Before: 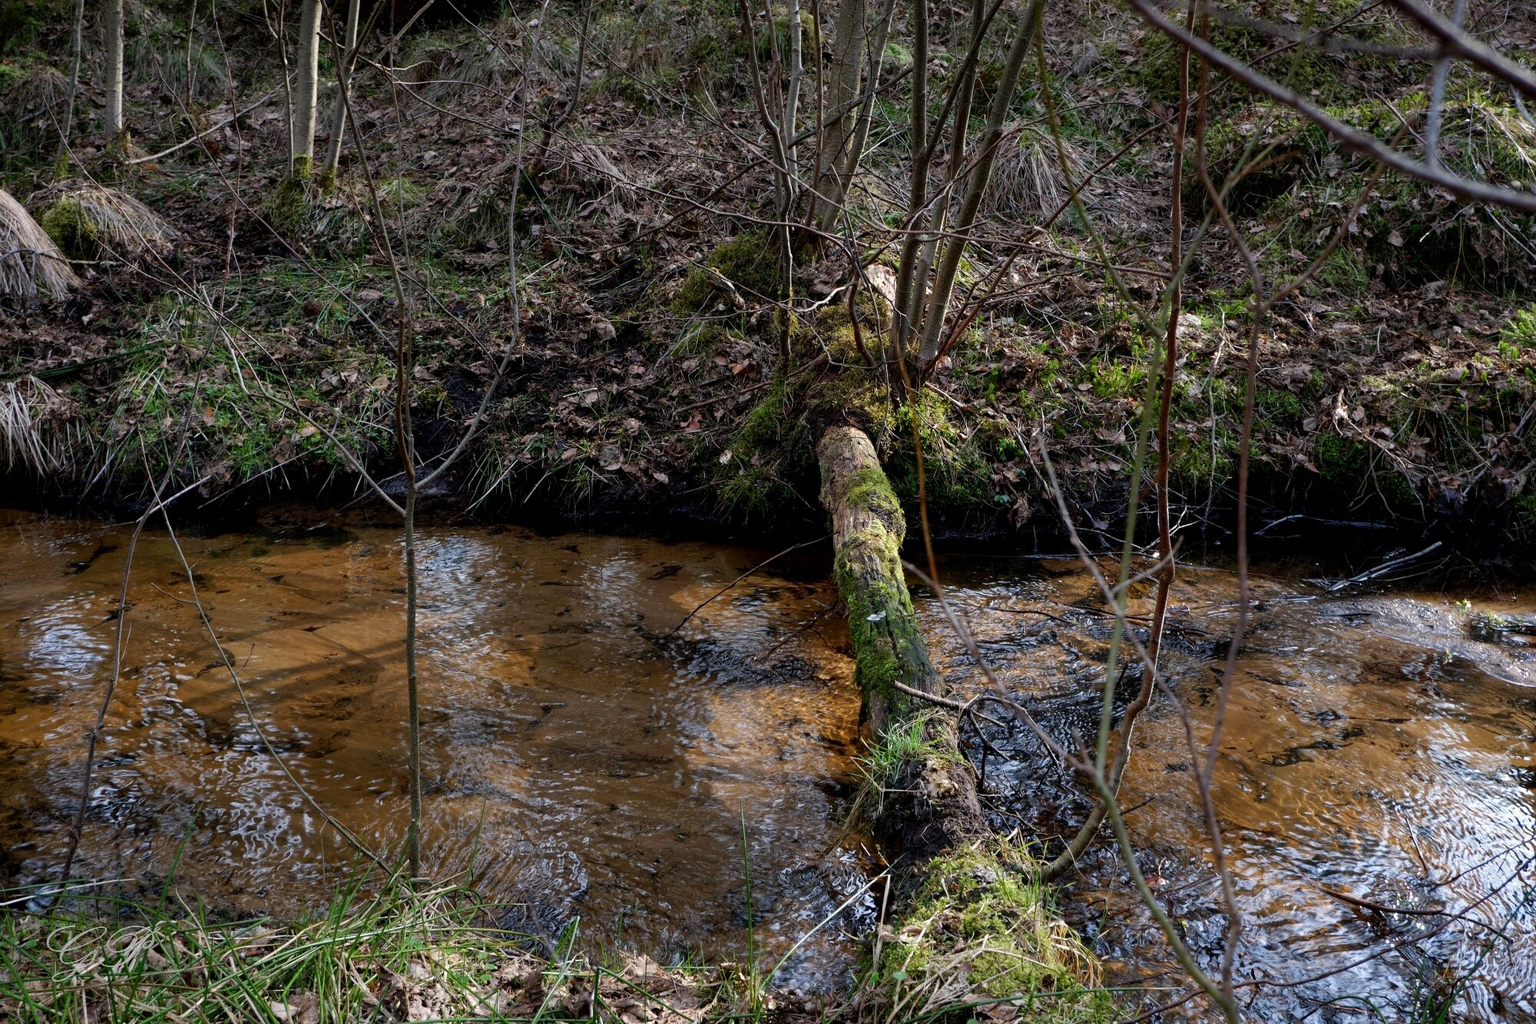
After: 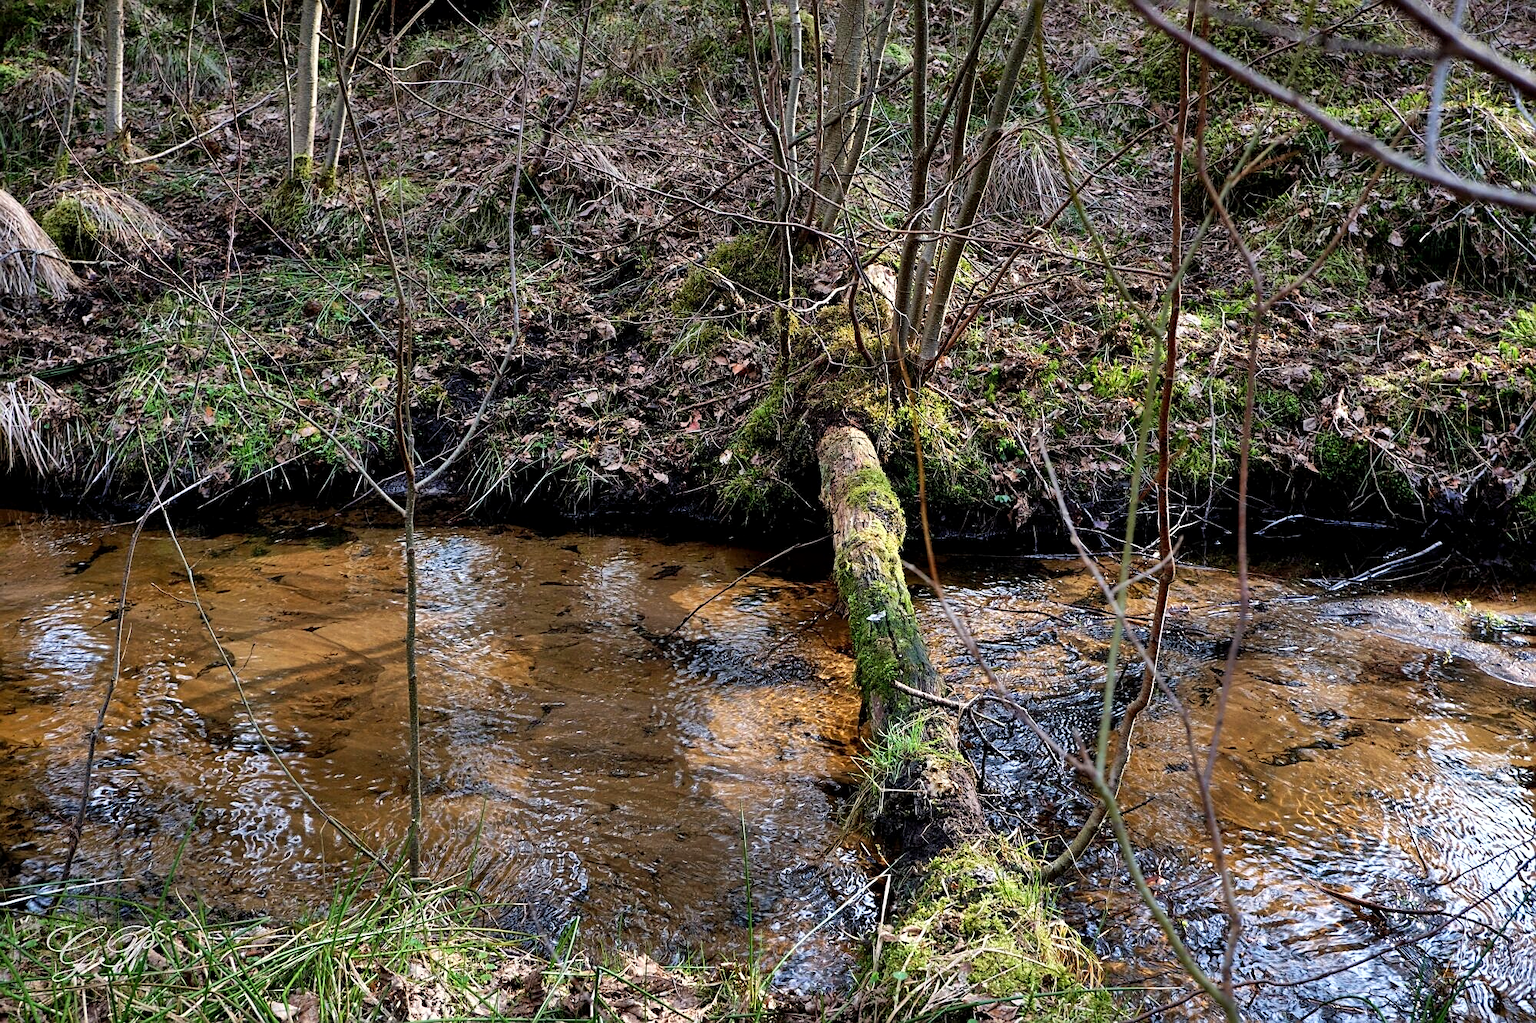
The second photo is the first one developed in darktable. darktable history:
sharpen: on, module defaults
velvia: strength 15%
shadows and highlights: low approximation 0.01, soften with gaussian
exposure: black level correction 0.001, exposure 0.5 EV, compensate exposure bias true, compensate highlight preservation false
